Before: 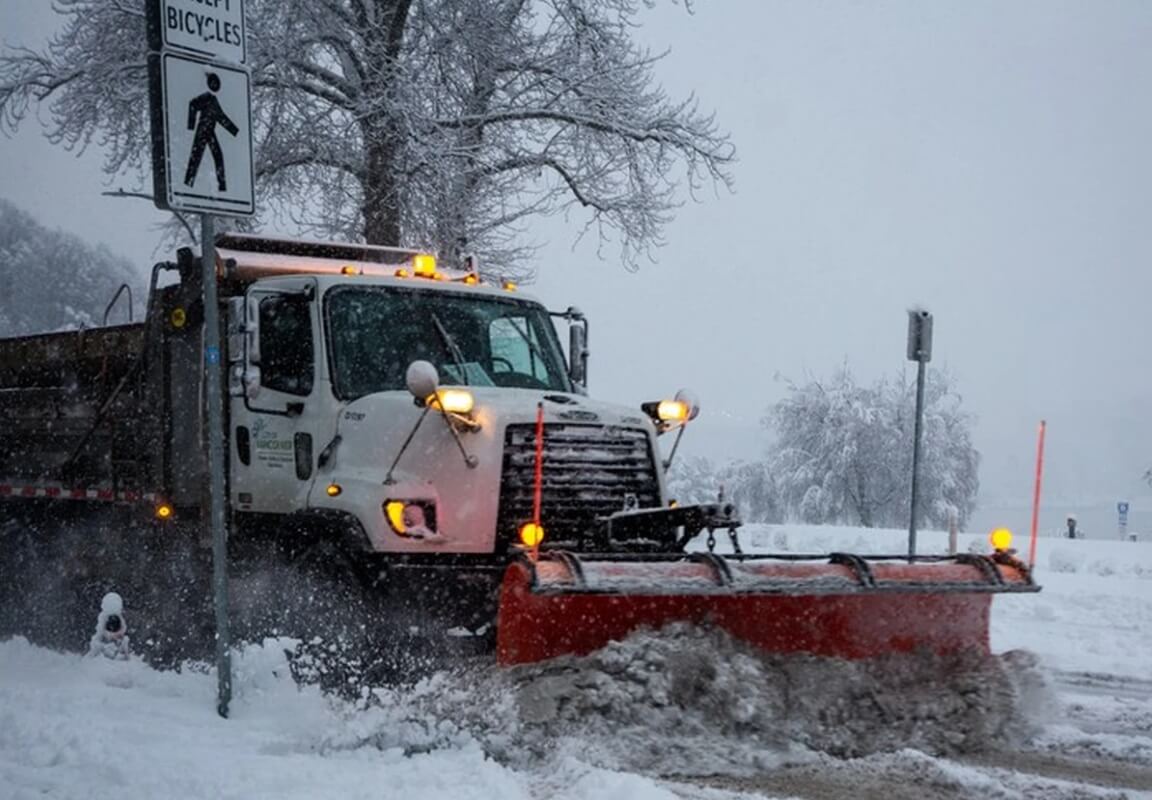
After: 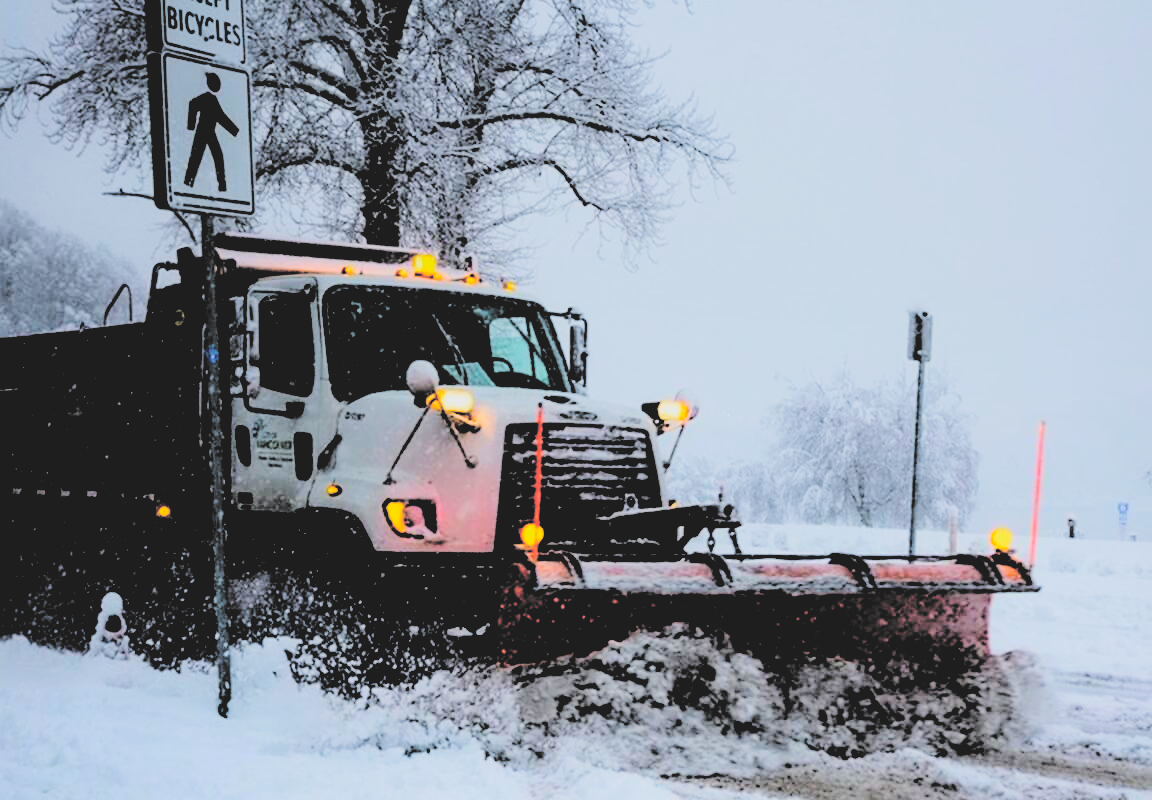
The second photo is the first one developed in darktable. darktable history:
exposure: black level correction 0.047, exposure 0.013 EV, compensate highlight preservation false
contrast brightness saturation: brightness 1
filmic rgb: black relative exposure -4.4 EV, white relative exposure 5 EV, threshold 3 EV, hardness 2.23, latitude 40.06%, contrast 1.15, highlights saturation mix 10%, shadows ↔ highlights balance 1.04%, preserve chrominance RGB euclidean norm (legacy), color science v4 (2020), enable highlight reconstruction true
tone equalizer: -8 EV -0.001 EV, -7 EV 0.001 EV, -6 EV -0.002 EV, -5 EV -0.003 EV, -4 EV -0.062 EV, -3 EV -0.222 EV, -2 EV -0.267 EV, -1 EV 0.105 EV, +0 EV 0.303 EV
graduated density: rotation 5.63°, offset 76.9
